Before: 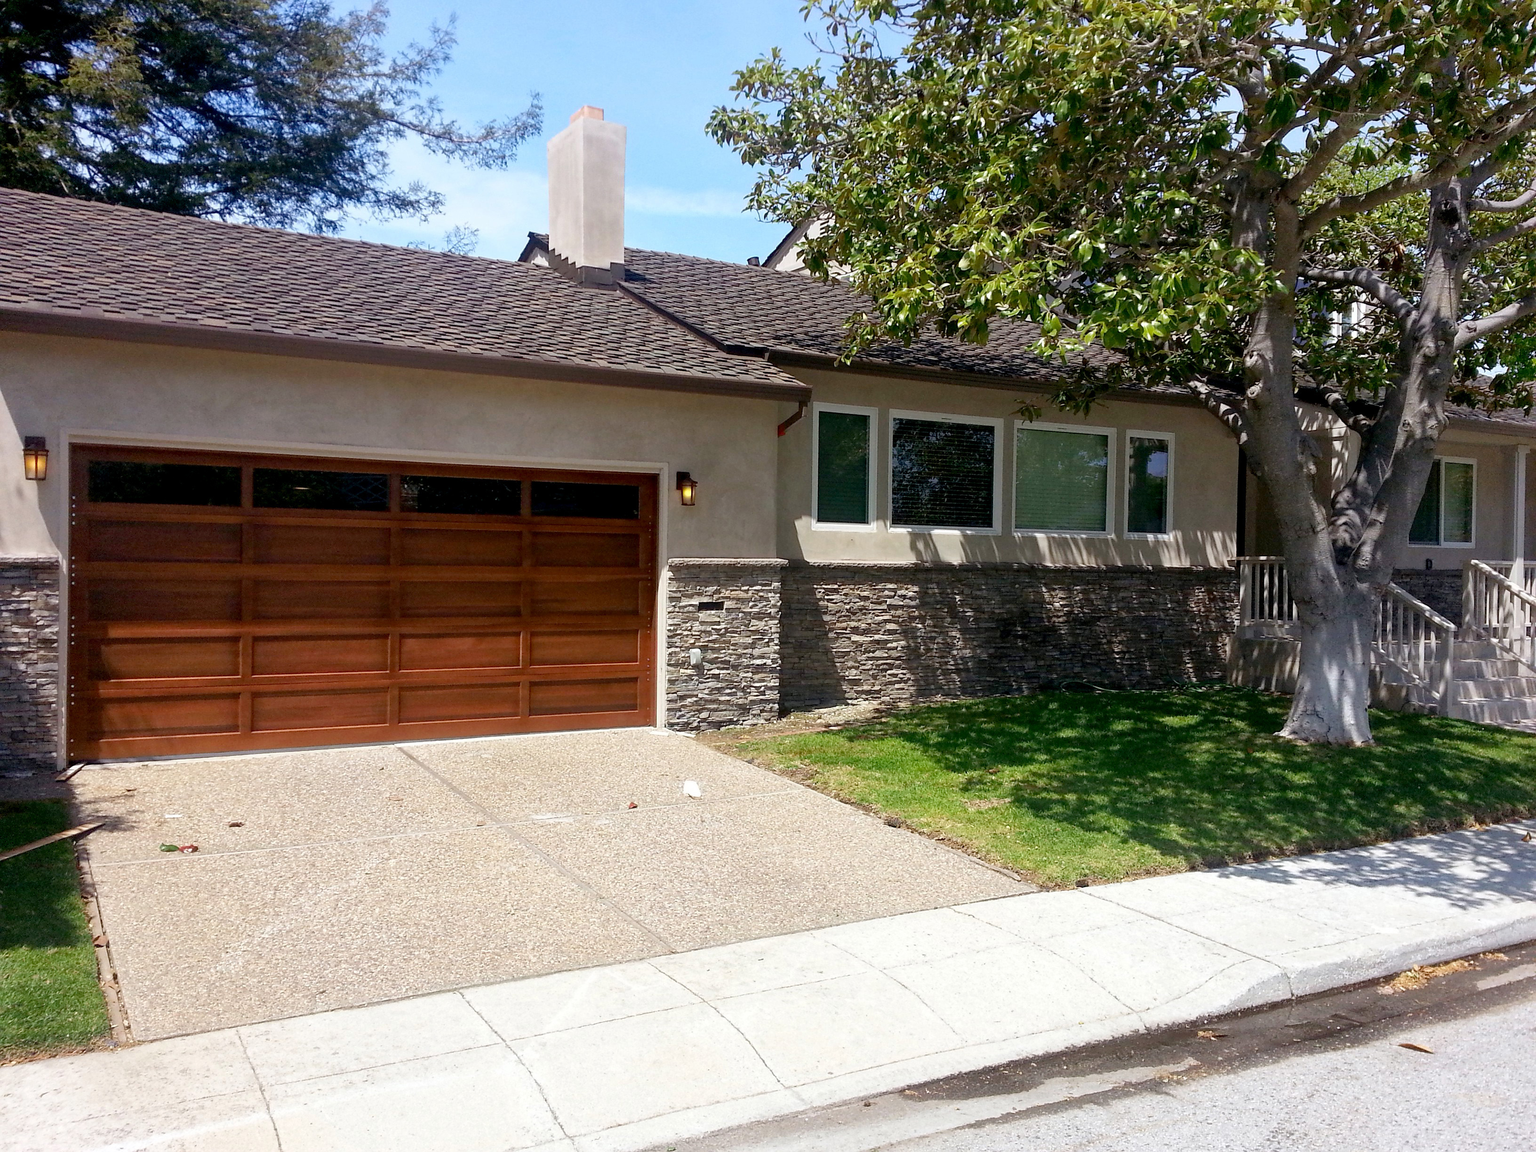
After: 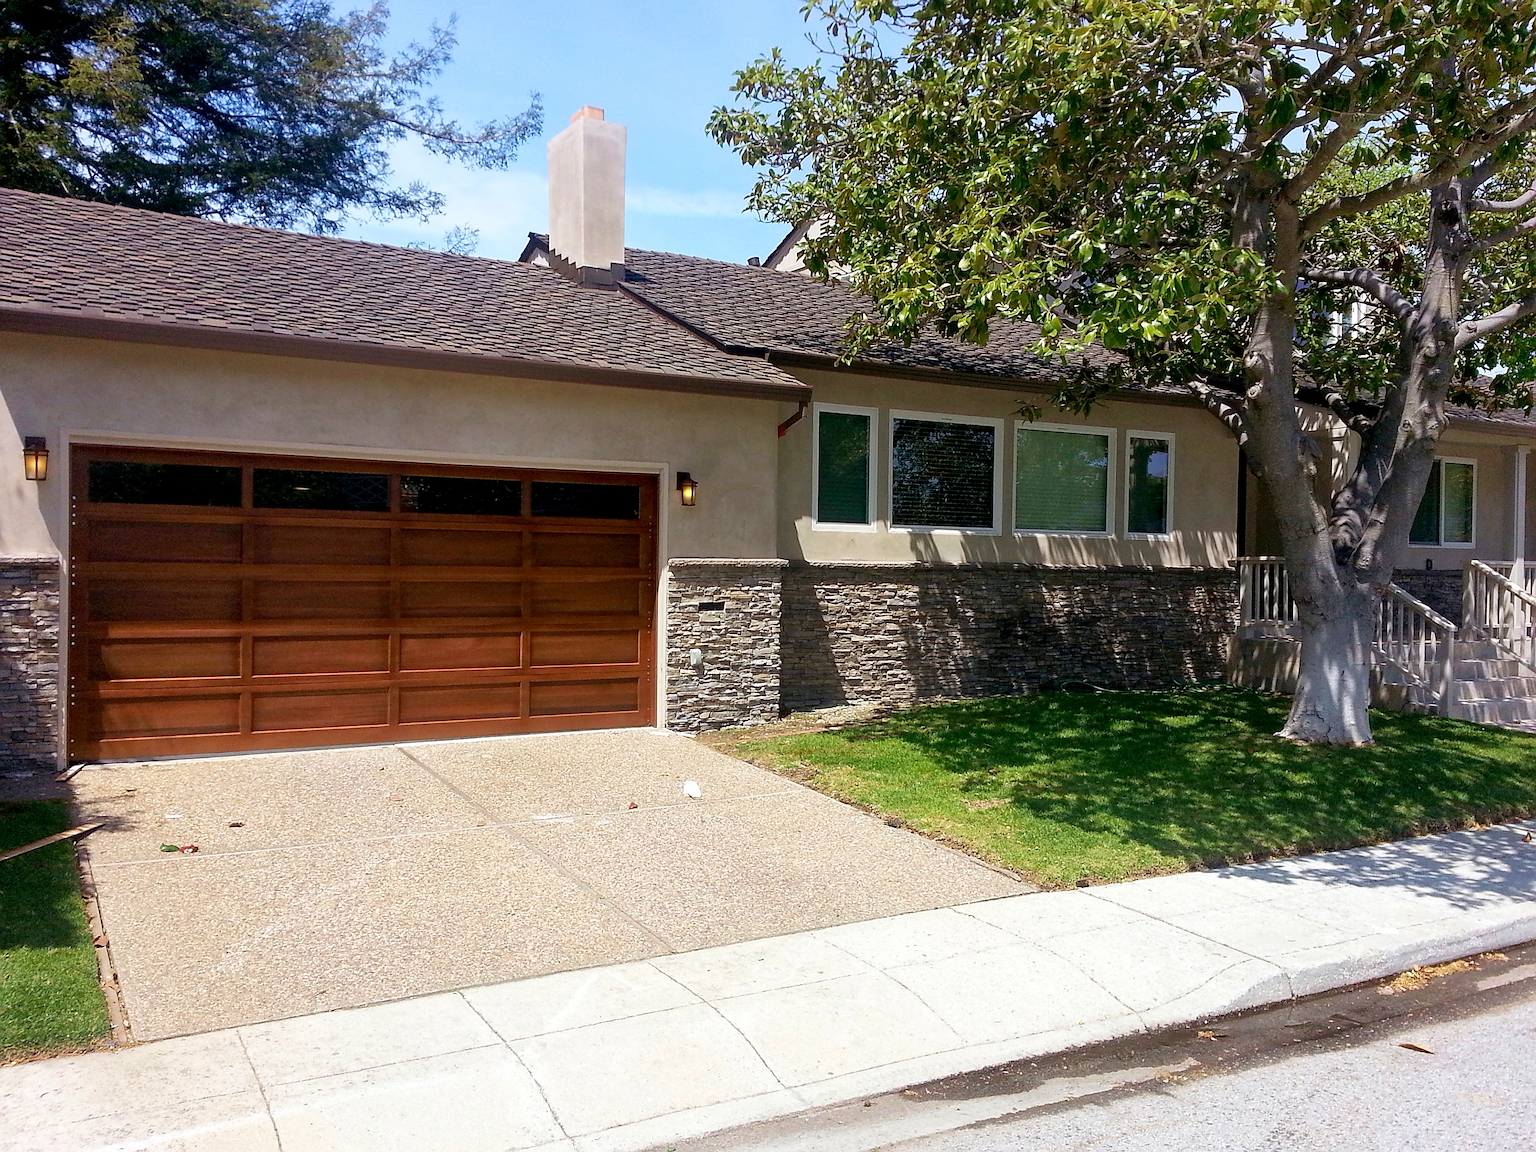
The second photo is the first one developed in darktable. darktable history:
velvia: on, module defaults
sharpen: on, module defaults
white balance: emerald 1
